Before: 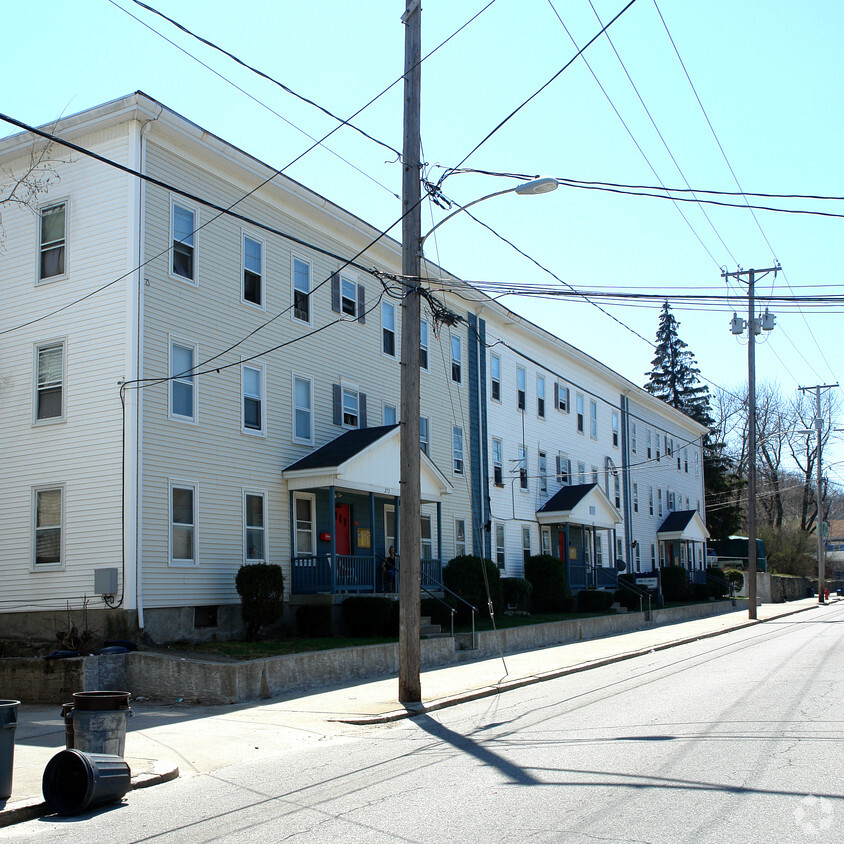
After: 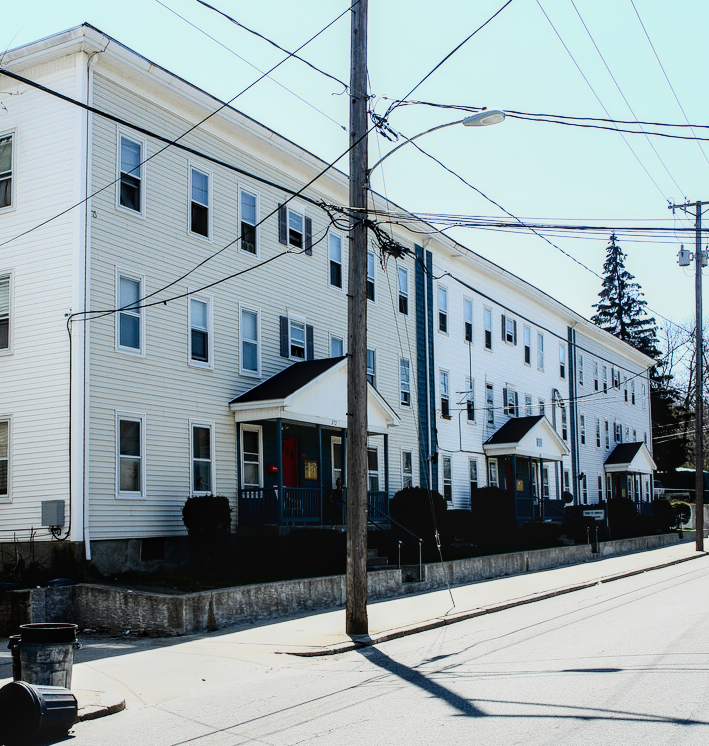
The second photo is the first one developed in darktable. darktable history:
contrast brightness saturation: contrast 0.291
tone equalizer: -8 EV -0.41 EV, -7 EV -0.388 EV, -6 EV -0.355 EV, -5 EV -0.223 EV, -3 EV 0.242 EV, -2 EV 0.304 EV, -1 EV 0.383 EV, +0 EV 0.431 EV, mask exposure compensation -0.496 EV
crop: left 6.333%, top 8.07%, right 9.55%, bottom 3.532%
local contrast: on, module defaults
filmic rgb: black relative exposure -7.33 EV, white relative exposure 5.08 EV, hardness 3.22
